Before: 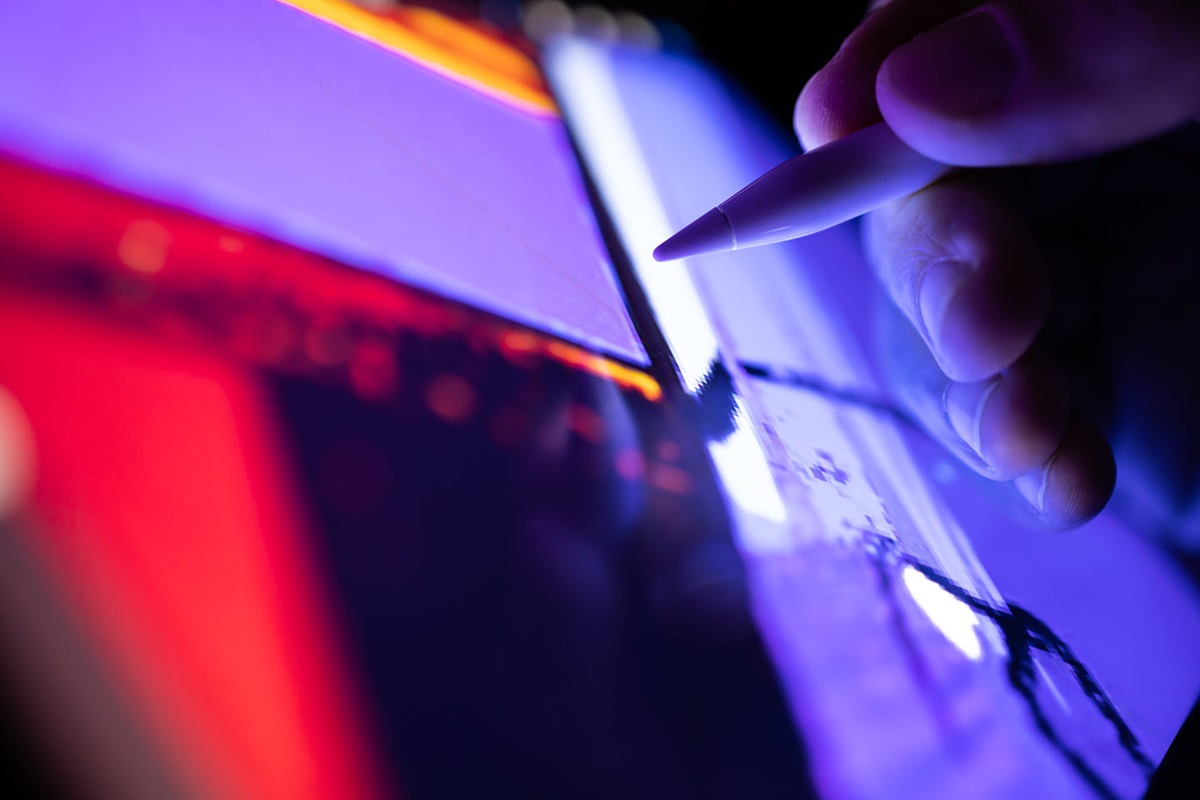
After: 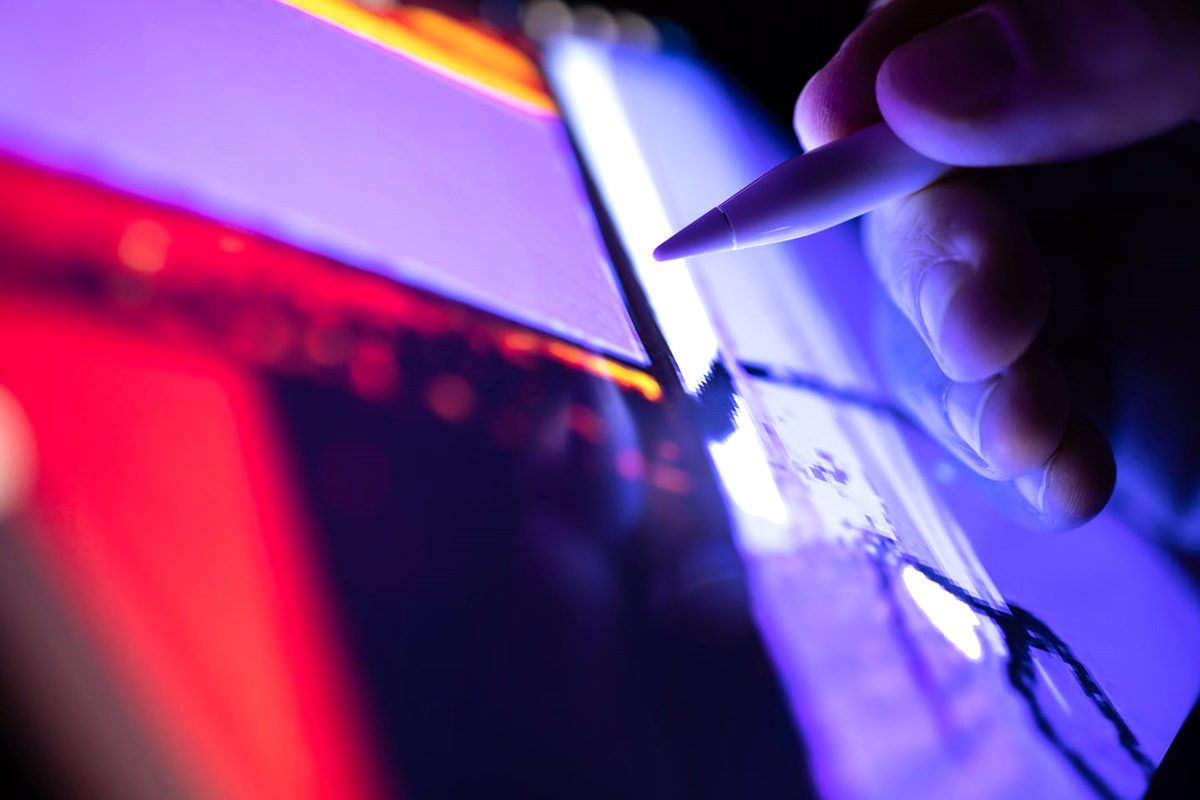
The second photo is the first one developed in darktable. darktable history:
tone equalizer: -8 EV -0.415 EV, -7 EV -0.384 EV, -6 EV -0.319 EV, -5 EV -0.188 EV, -3 EV 0.233 EV, -2 EV 0.305 EV, -1 EV 0.409 EV, +0 EV 0.424 EV, smoothing diameter 24.92%, edges refinement/feathering 13.74, preserve details guided filter
